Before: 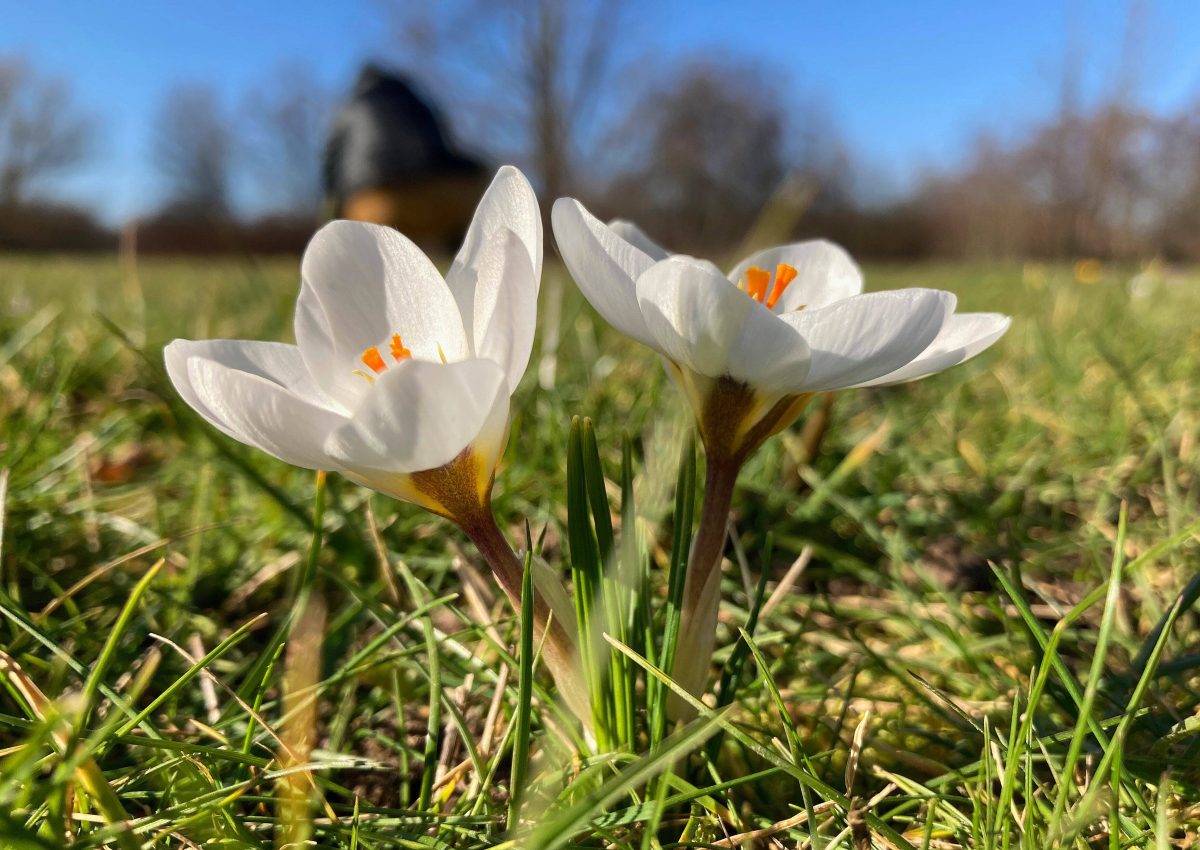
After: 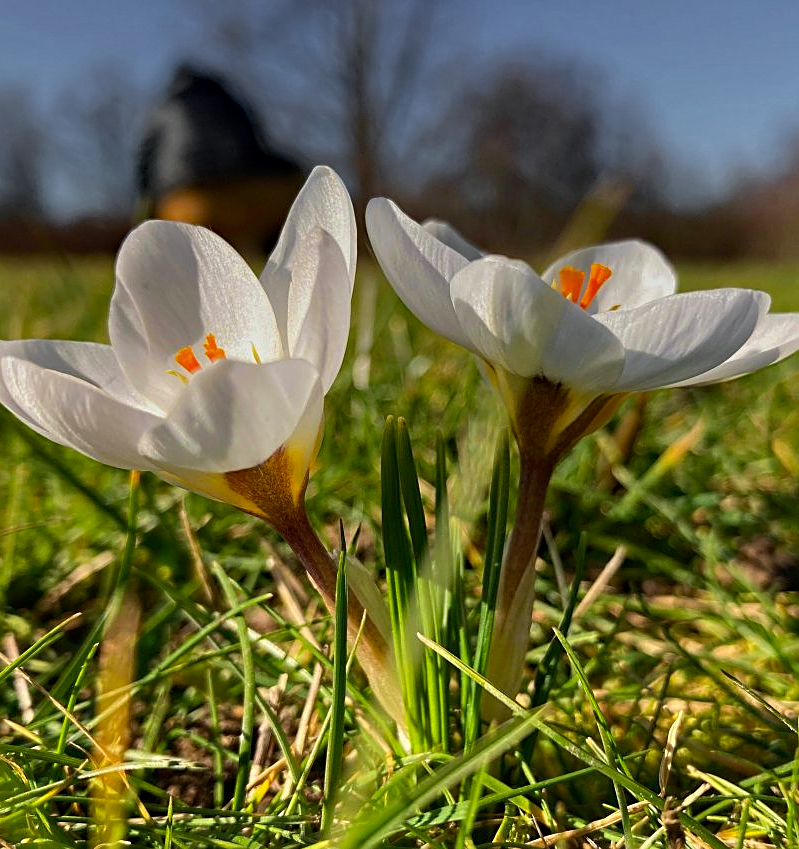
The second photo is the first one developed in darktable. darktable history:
haze removal: strength 0.29, distance 0.25, compatibility mode true, adaptive false
sharpen: on, module defaults
graduated density: on, module defaults
crop and rotate: left 15.546%, right 17.787%
color zones: curves: ch1 [(0.25, 0.61) (0.75, 0.248)]
